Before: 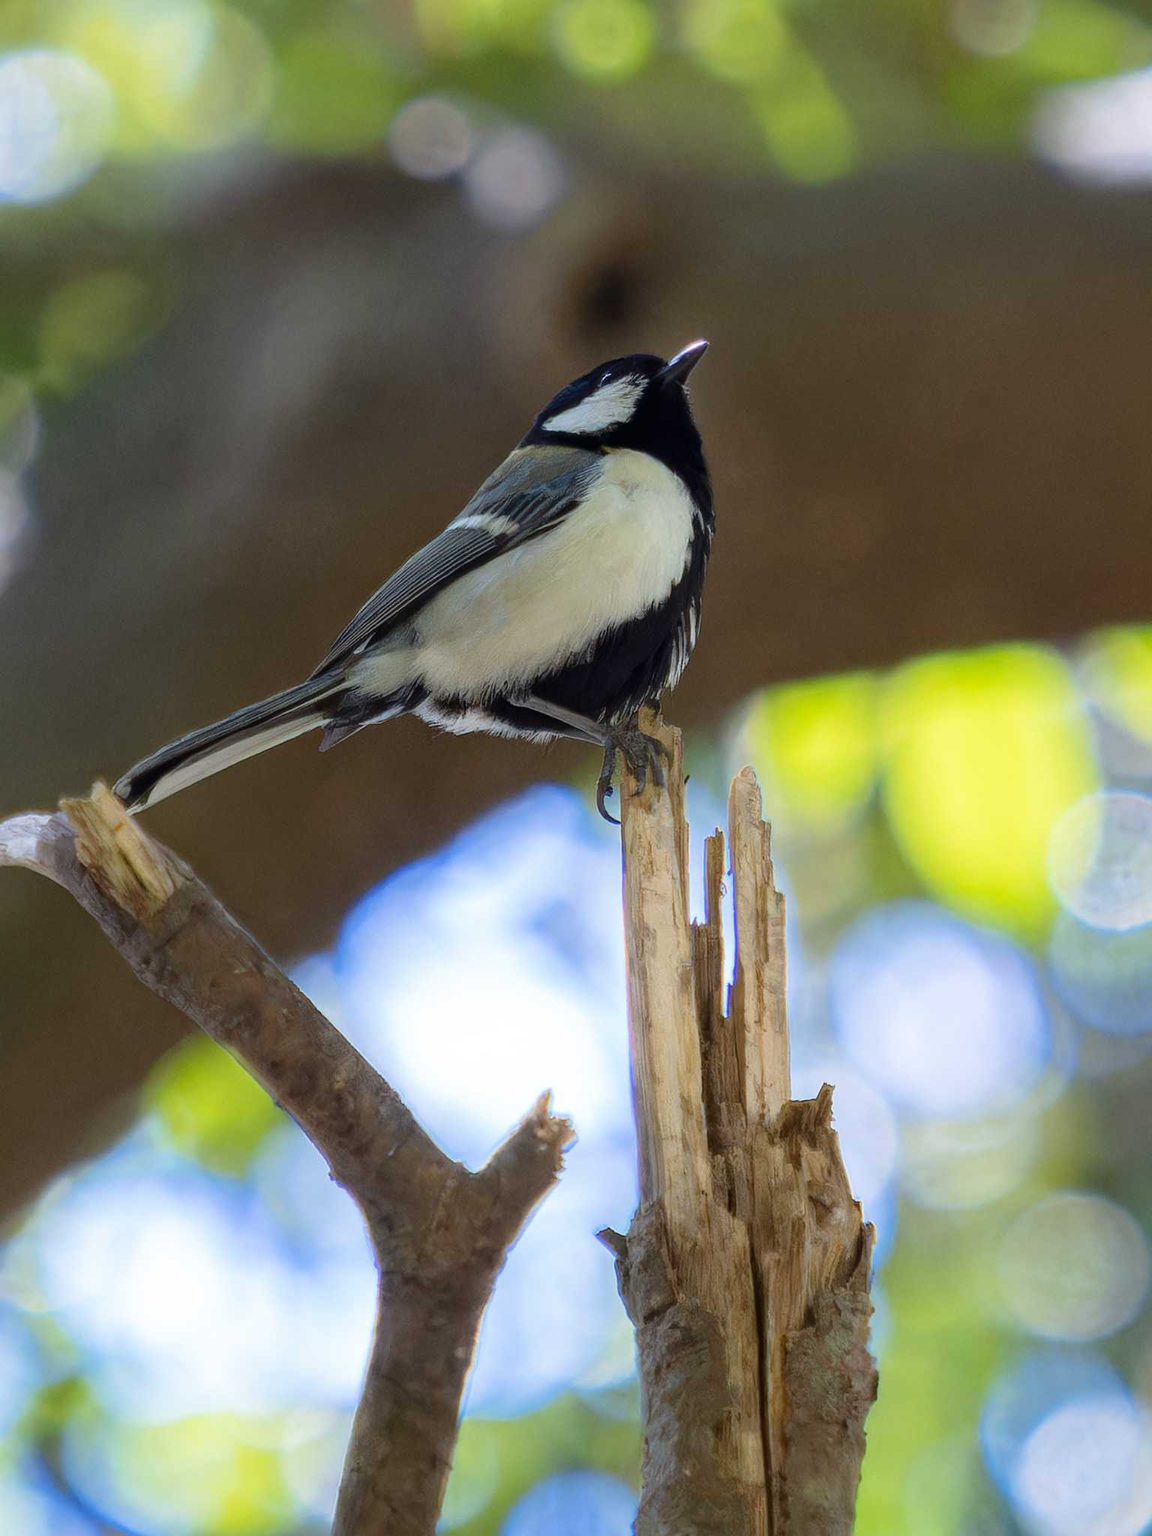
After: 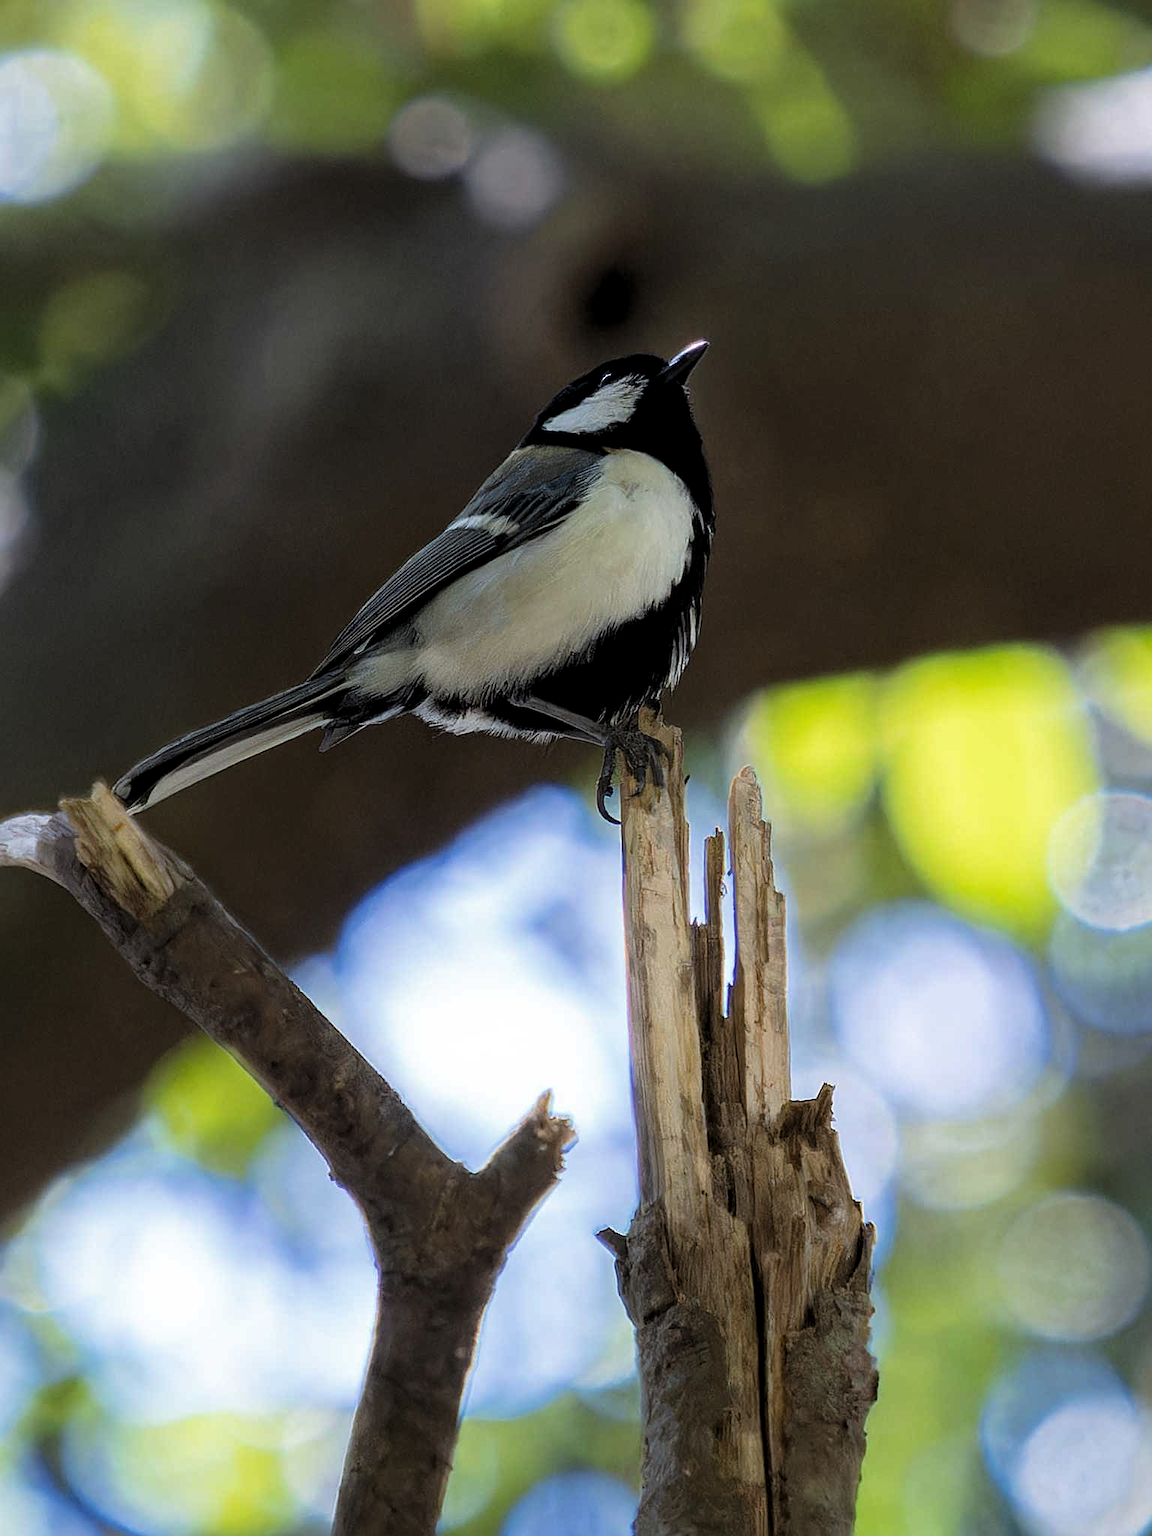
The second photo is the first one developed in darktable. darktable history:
sharpen: radius 2.173, amount 0.382, threshold 0.199
levels: levels [0.116, 0.574, 1]
